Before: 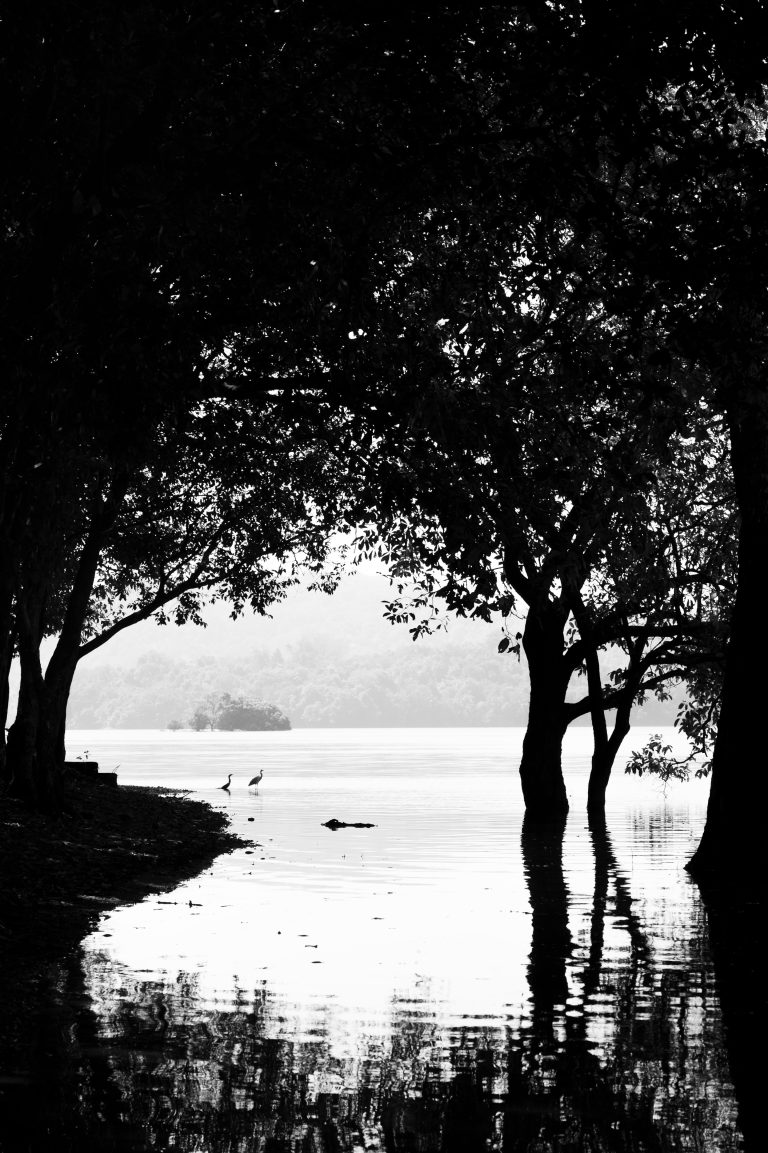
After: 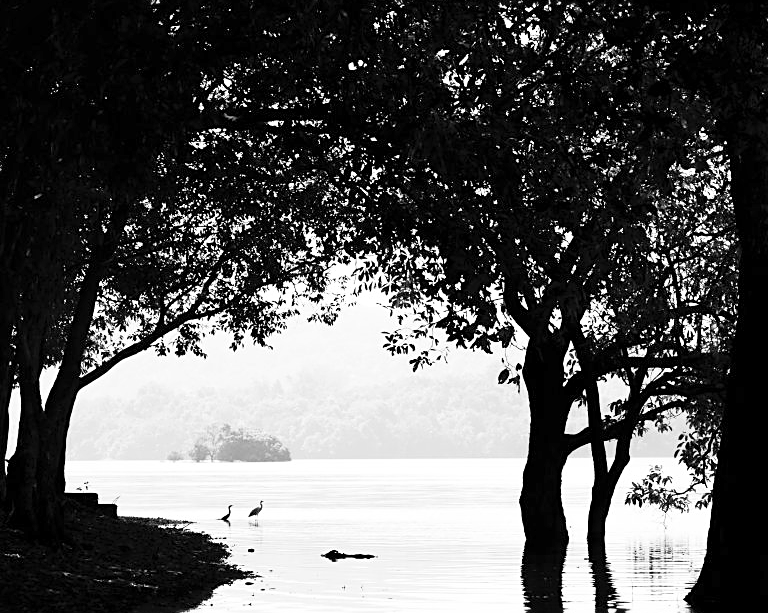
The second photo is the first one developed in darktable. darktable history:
crop and rotate: top 23.415%, bottom 23.363%
contrast brightness saturation: contrast 0.199, brightness 0.157, saturation 0.227
local contrast: mode bilateral grid, contrast 19, coarseness 50, detail 119%, midtone range 0.2
sharpen: on, module defaults
